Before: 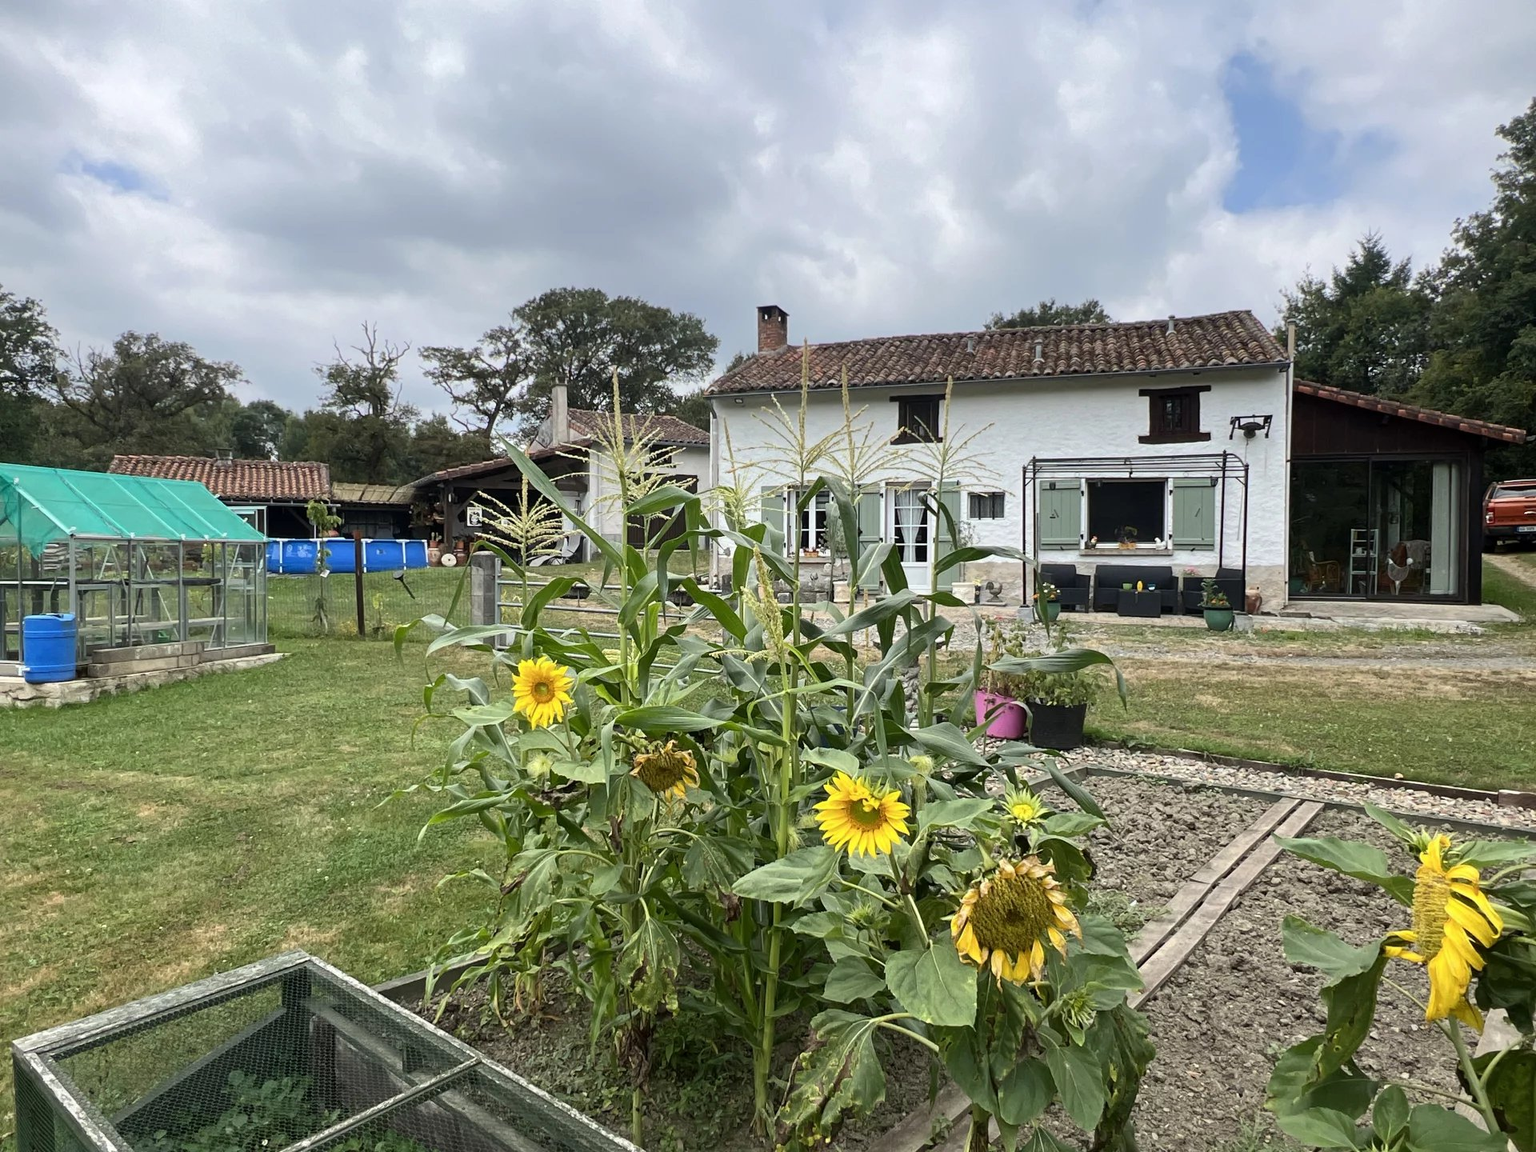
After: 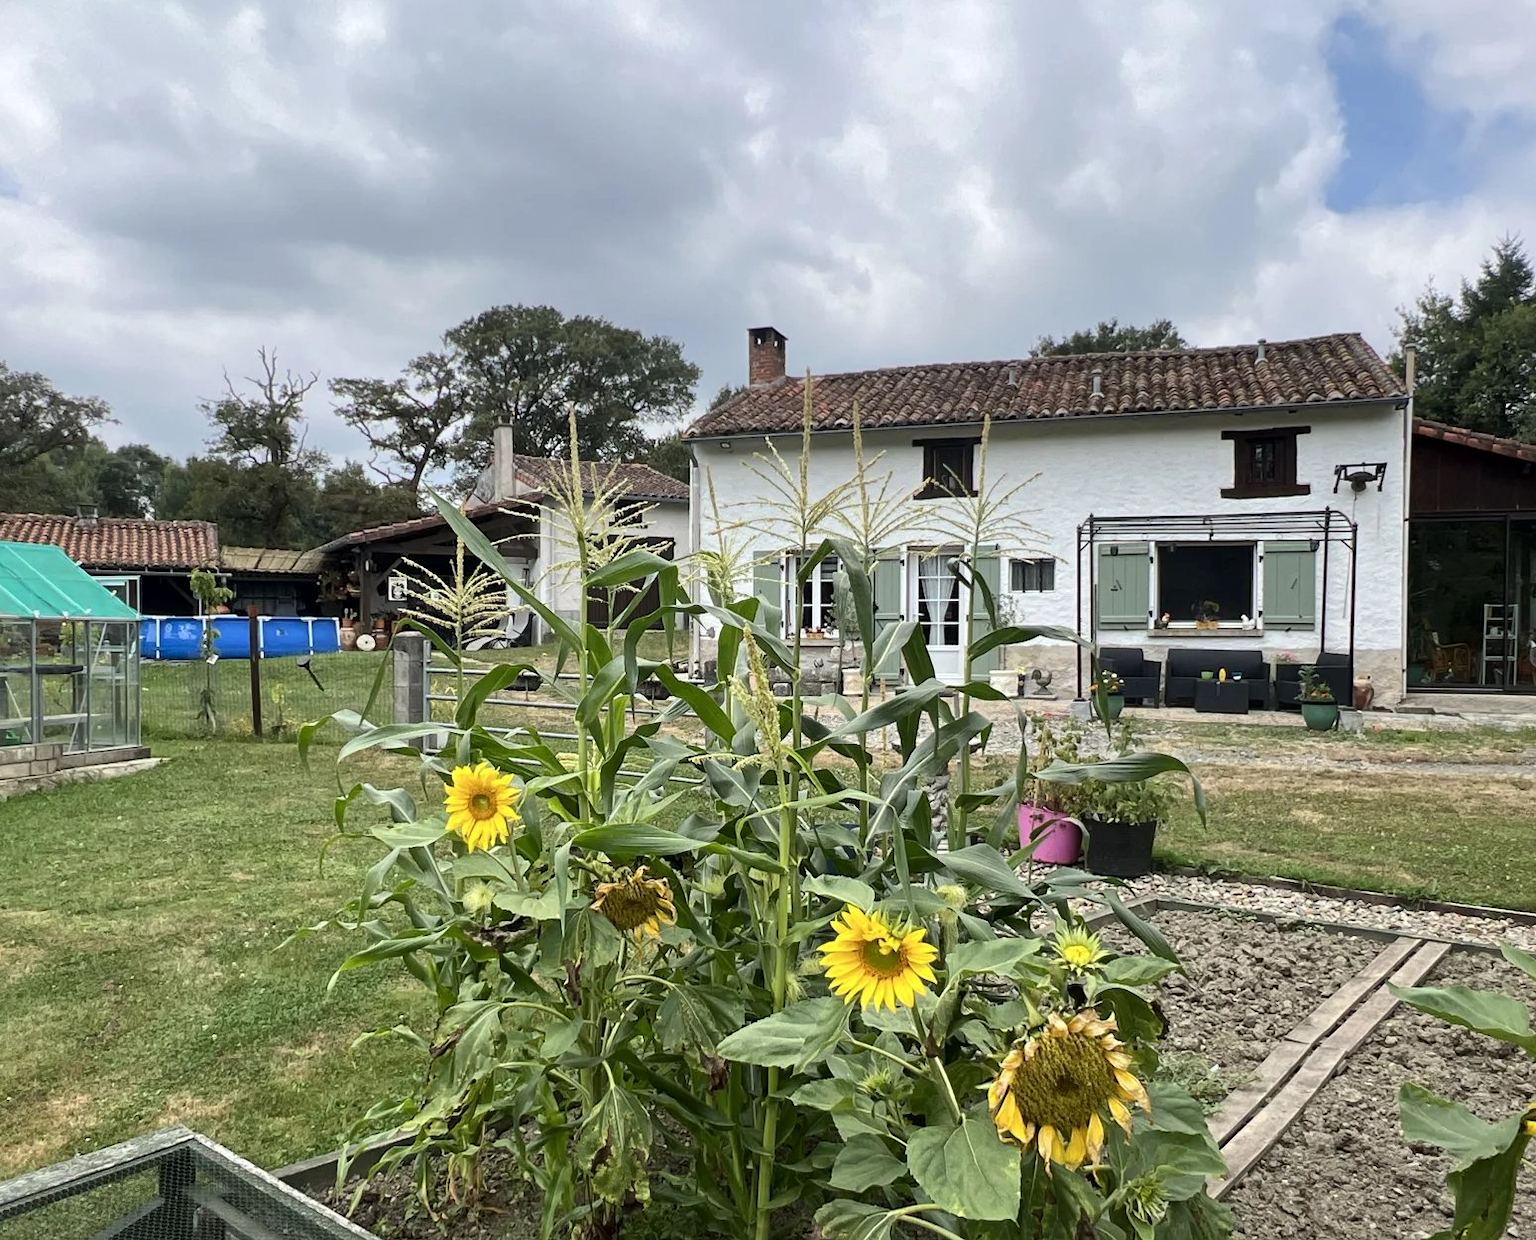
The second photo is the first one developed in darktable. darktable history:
local contrast: mode bilateral grid, contrast 21, coarseness 49, detail 121%, midtone range 0.2
crop: left 10.01%, top 3.643%, right 9.296%, bottom 9.449%
